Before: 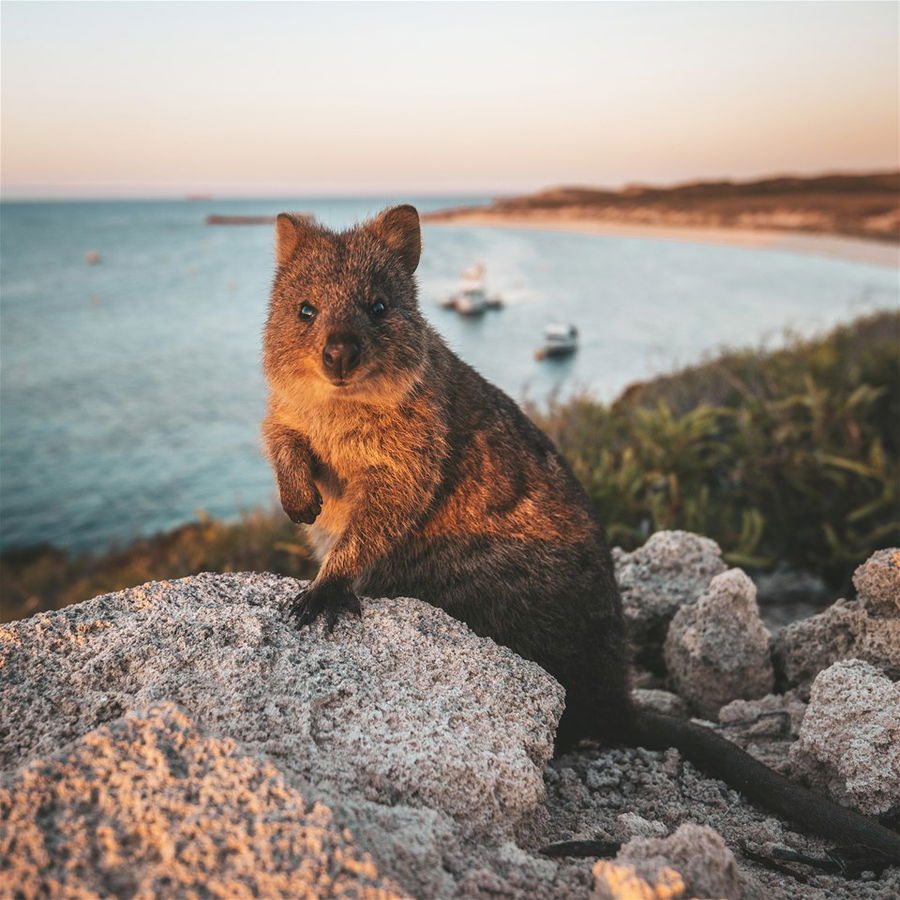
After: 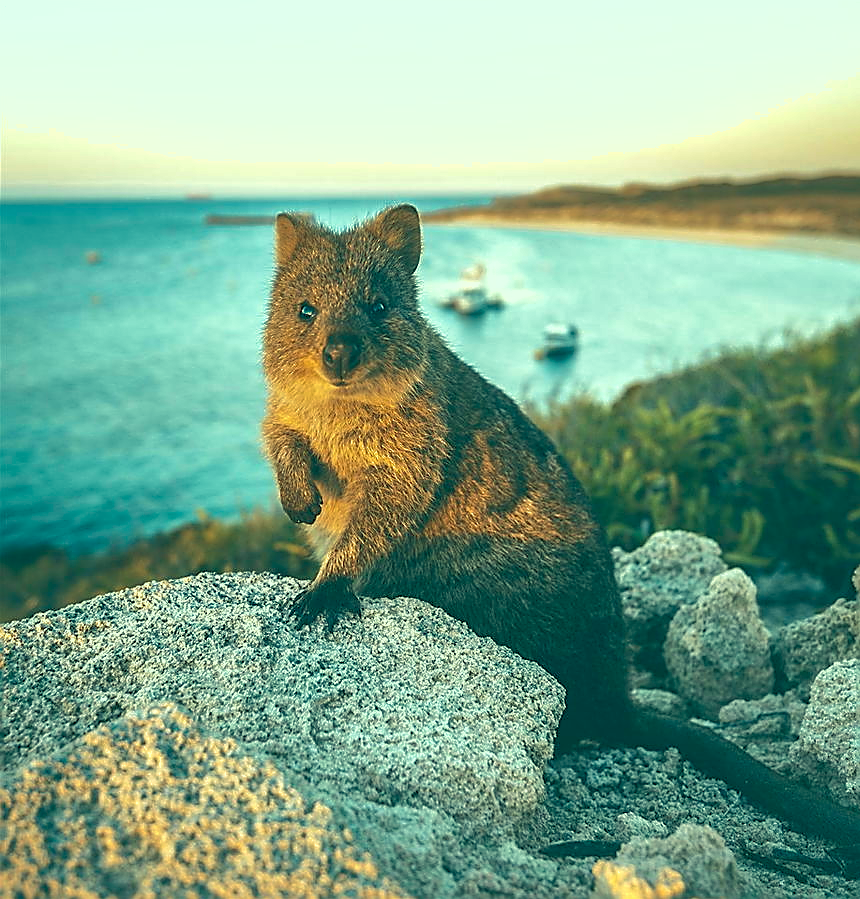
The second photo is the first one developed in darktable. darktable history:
crop: right 4.416%, bottom 0.04%
sharpen: radius 1.421, amount 1.262, threshold 0.675
color correction: highlights a* -19.45, highlights b* 9.8, shadows a* -20.82, shadows b* -11.55
exposure: black level correction 0, exposure 0.5 EV, compensate exposure bias true, compensate highlight preservation false
shadows and highlights: on, module defaults
velvia: strength 16.53%
